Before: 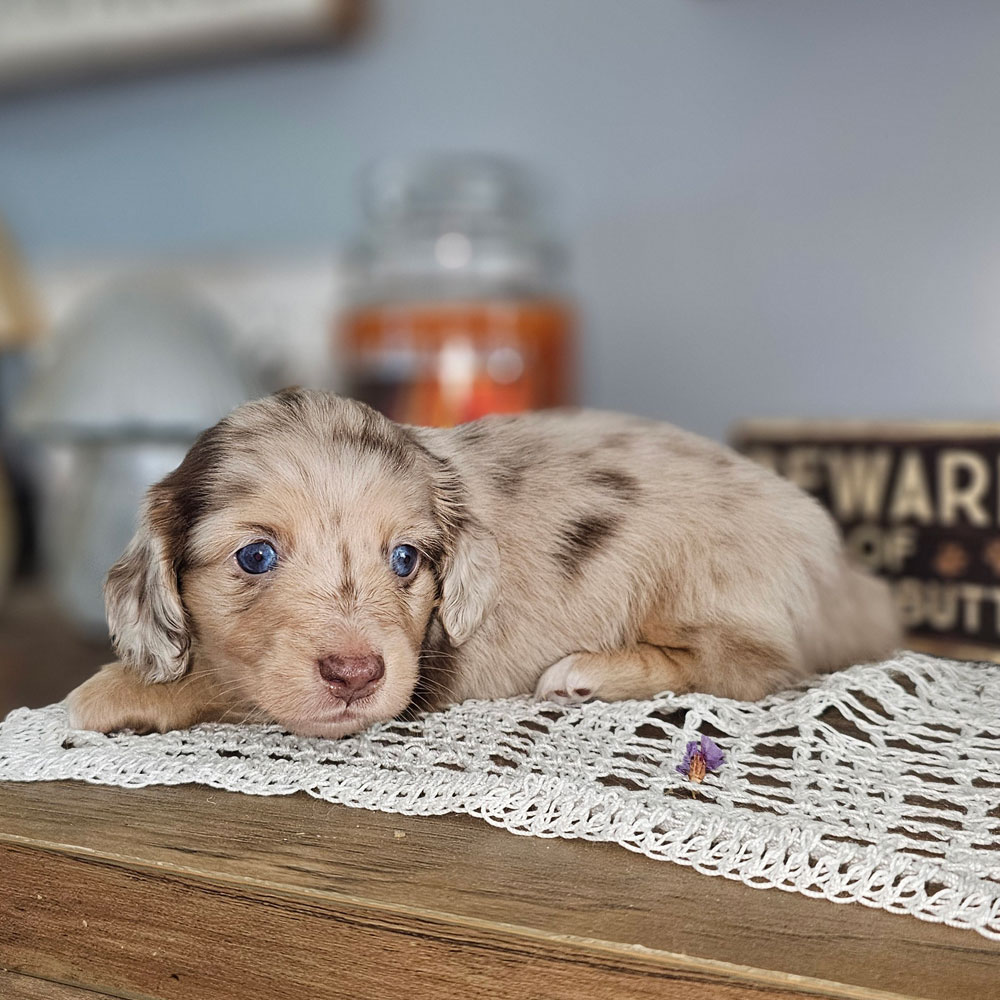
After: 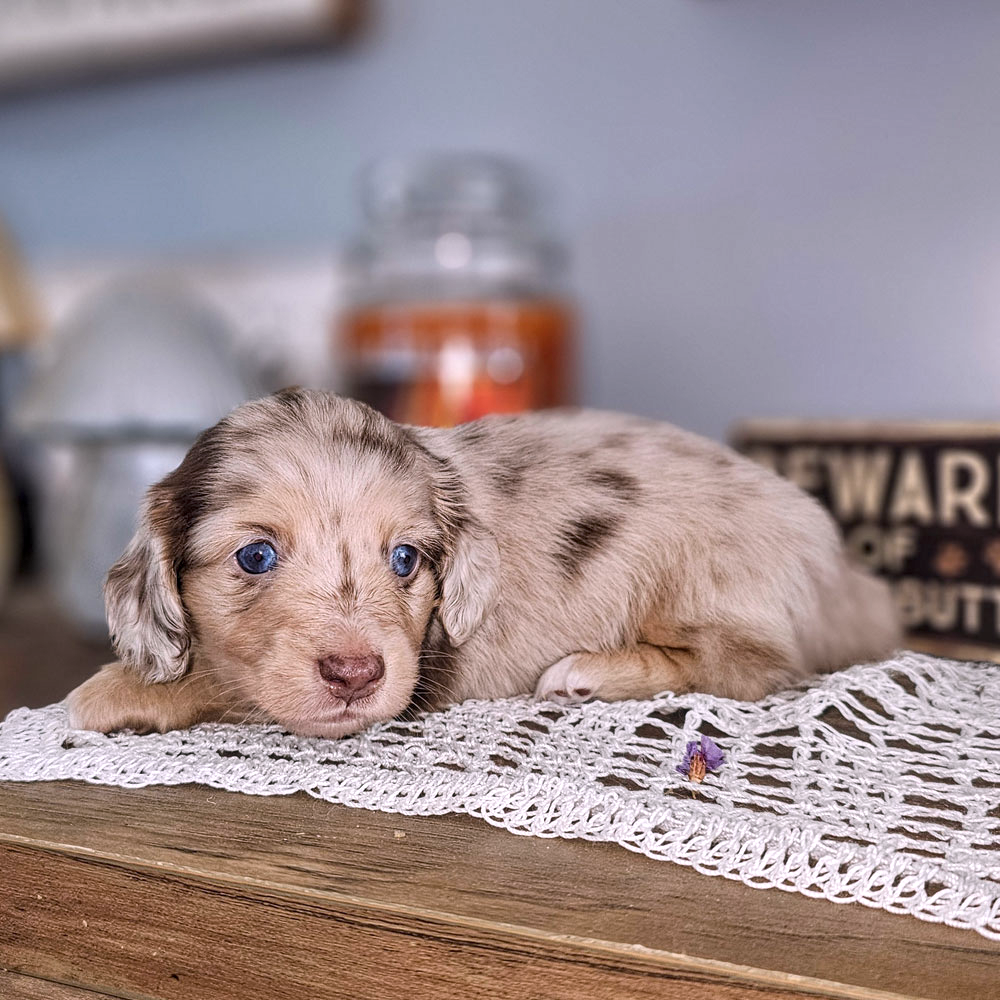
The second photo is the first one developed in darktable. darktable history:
white balance: red 1.05, blue 1.072
local contrast: on, module defaults
